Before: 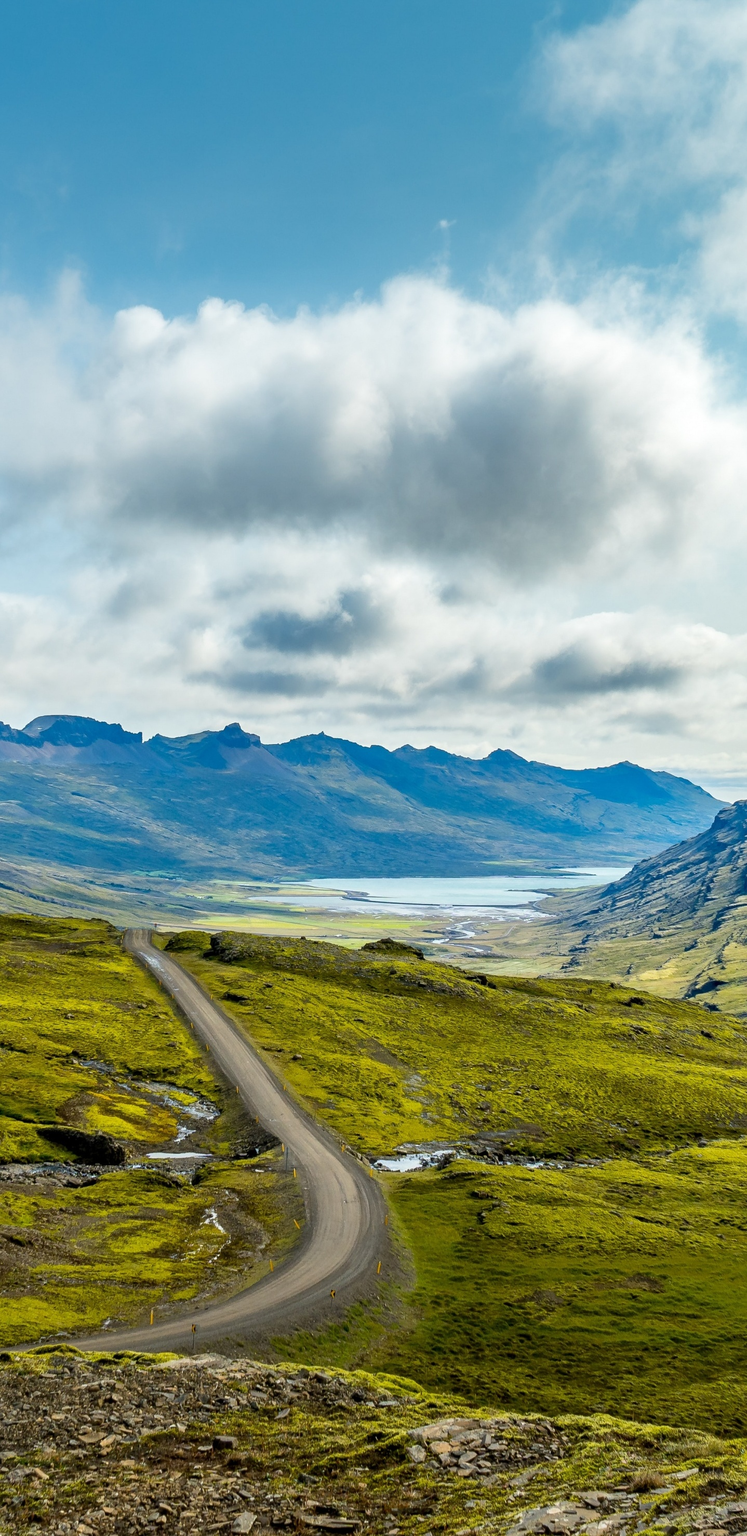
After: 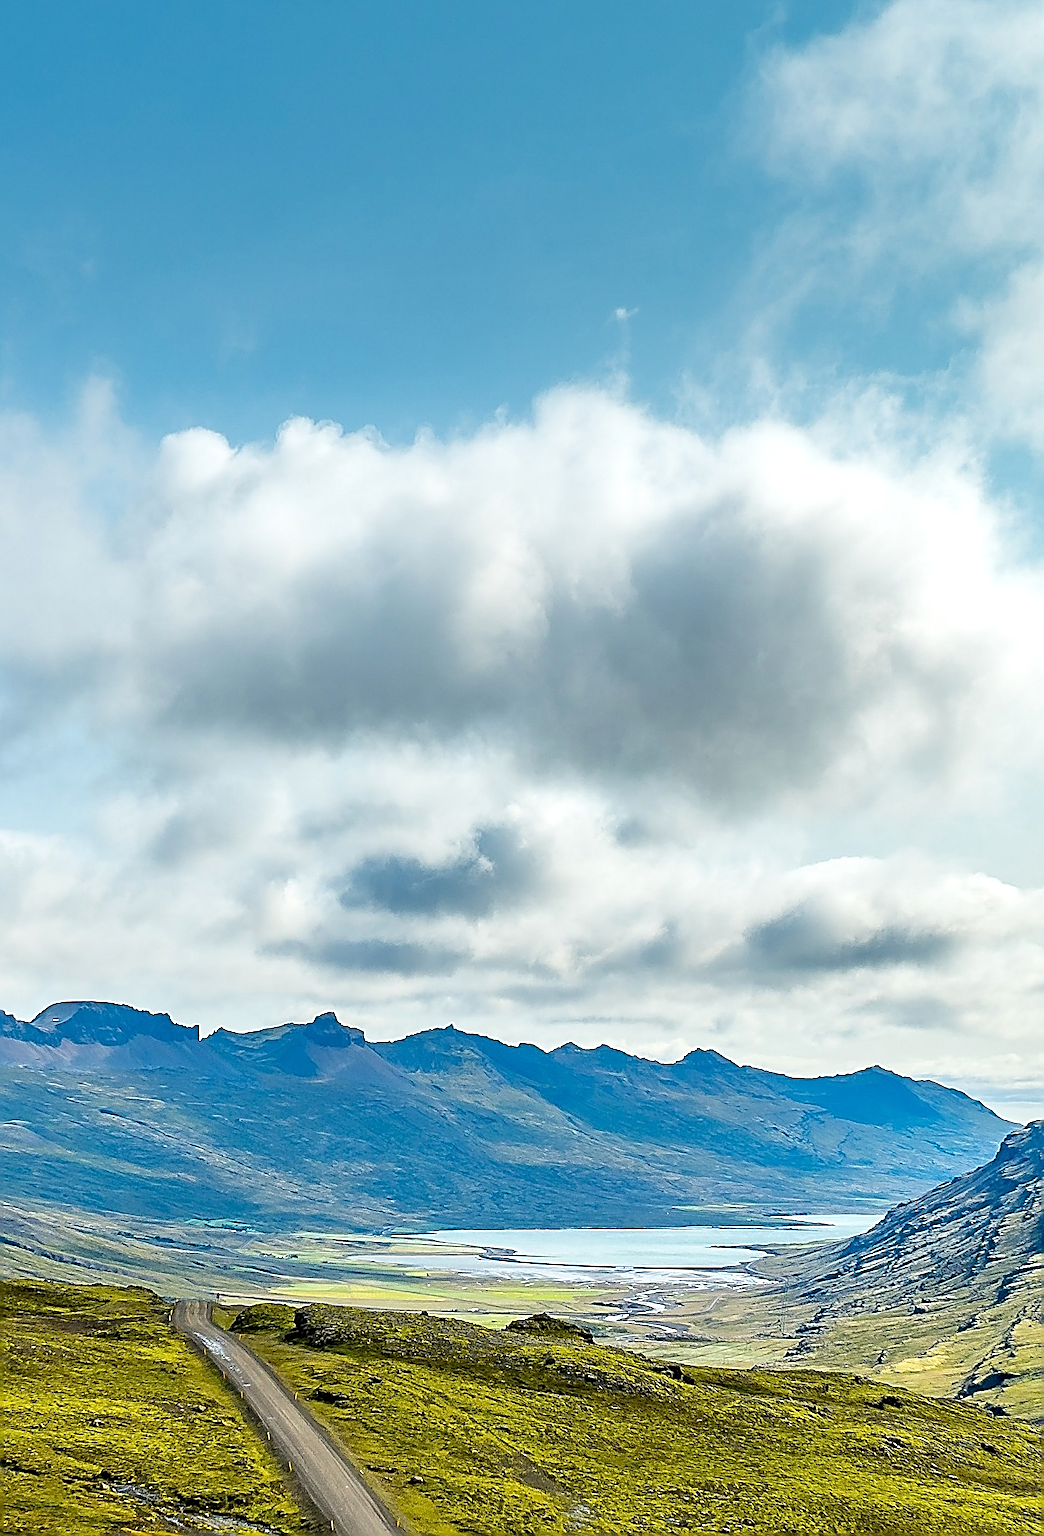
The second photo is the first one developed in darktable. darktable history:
sharpen: amount 1.992
crop: right 0%, bottom 28.542%
exposure: exposure 0.128 EV, compensate highlight preservation false
